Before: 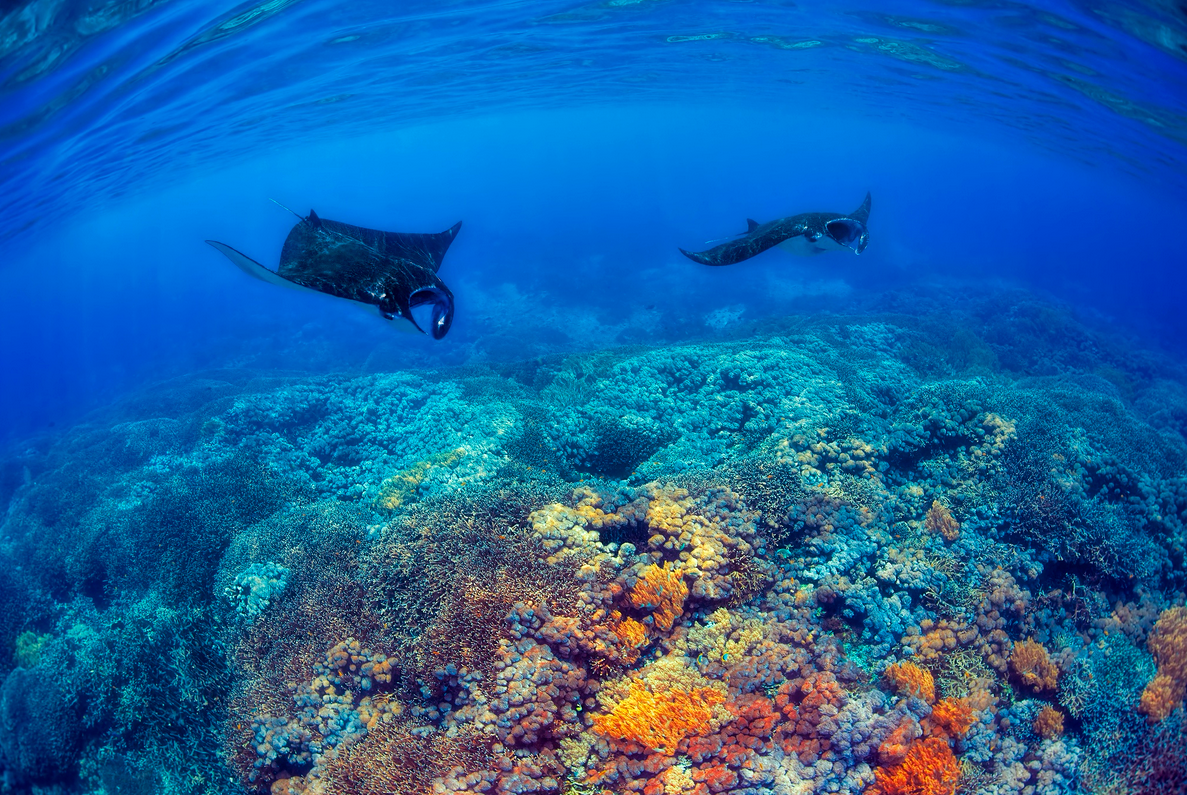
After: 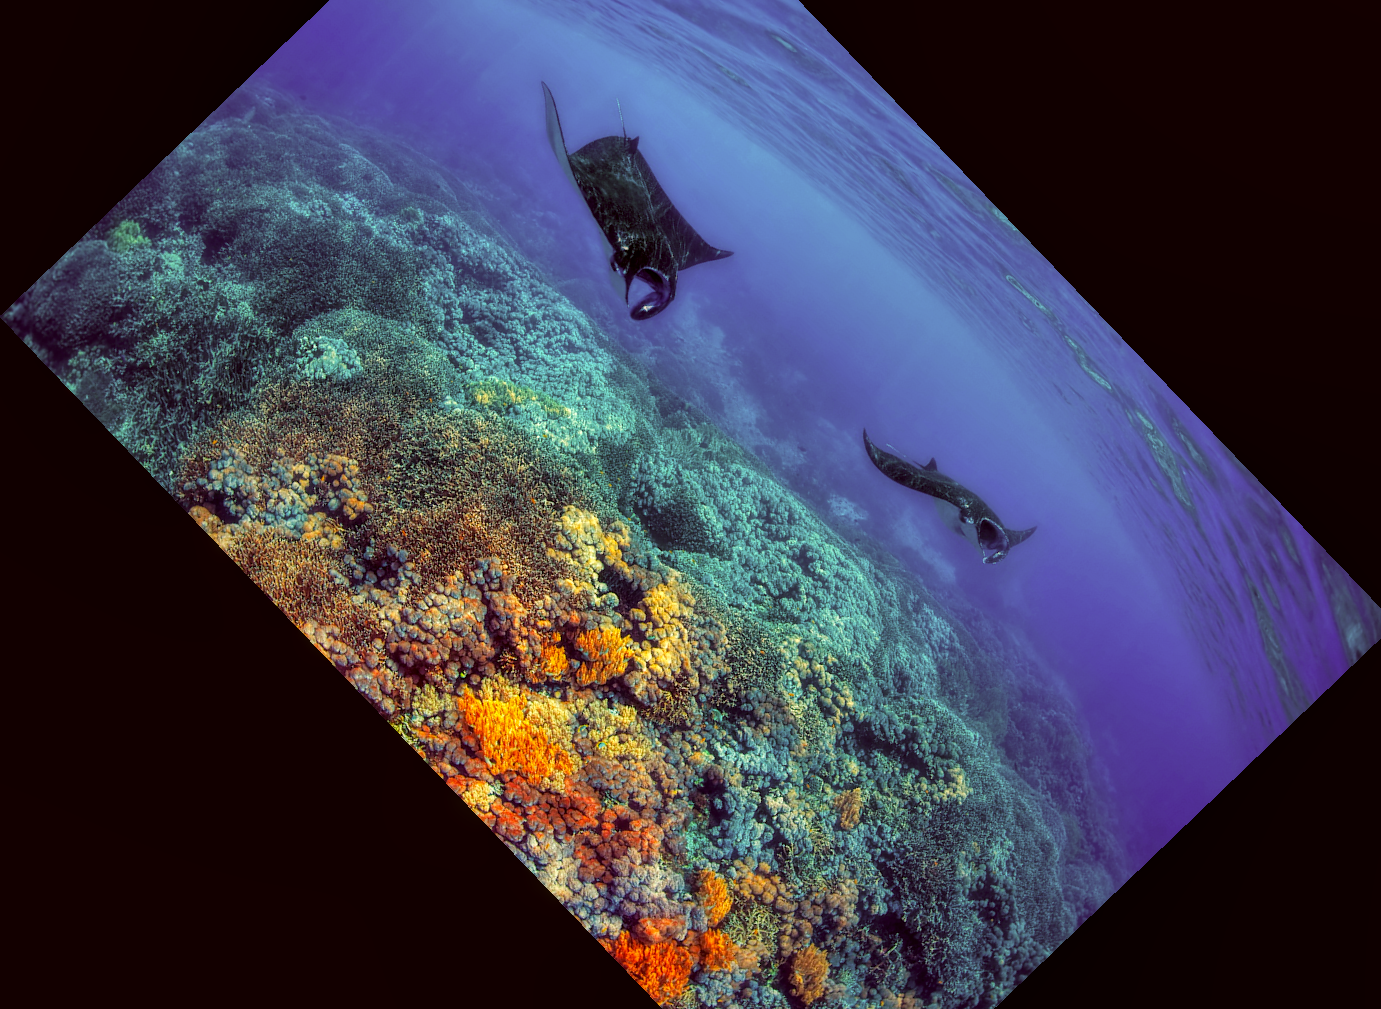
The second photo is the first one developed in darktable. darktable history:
local contrast: on, module defaults
crop and rotate: angle -46.23°, top 16.577%, right 0.966%, bottom 11.681%
color correction: highlights a* 8.63, highlights b* 15.87, shadows a* -0.543, shadows b* 26.31
